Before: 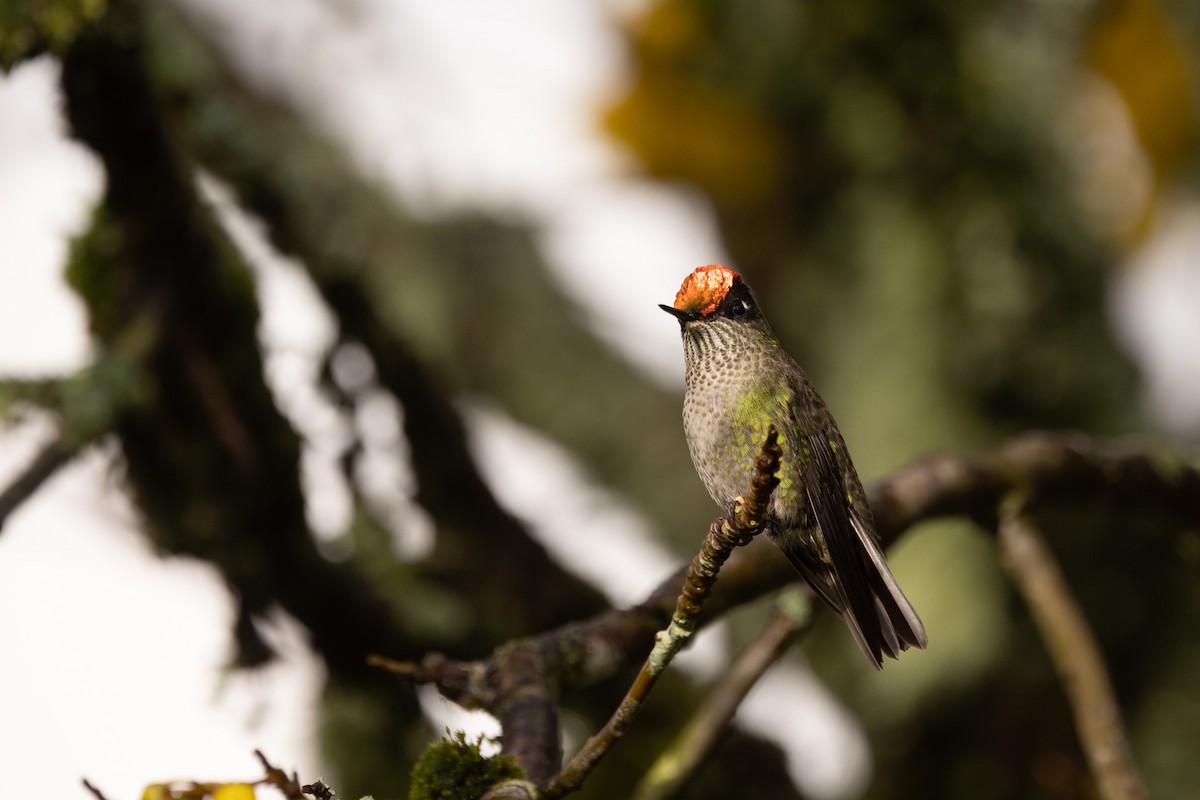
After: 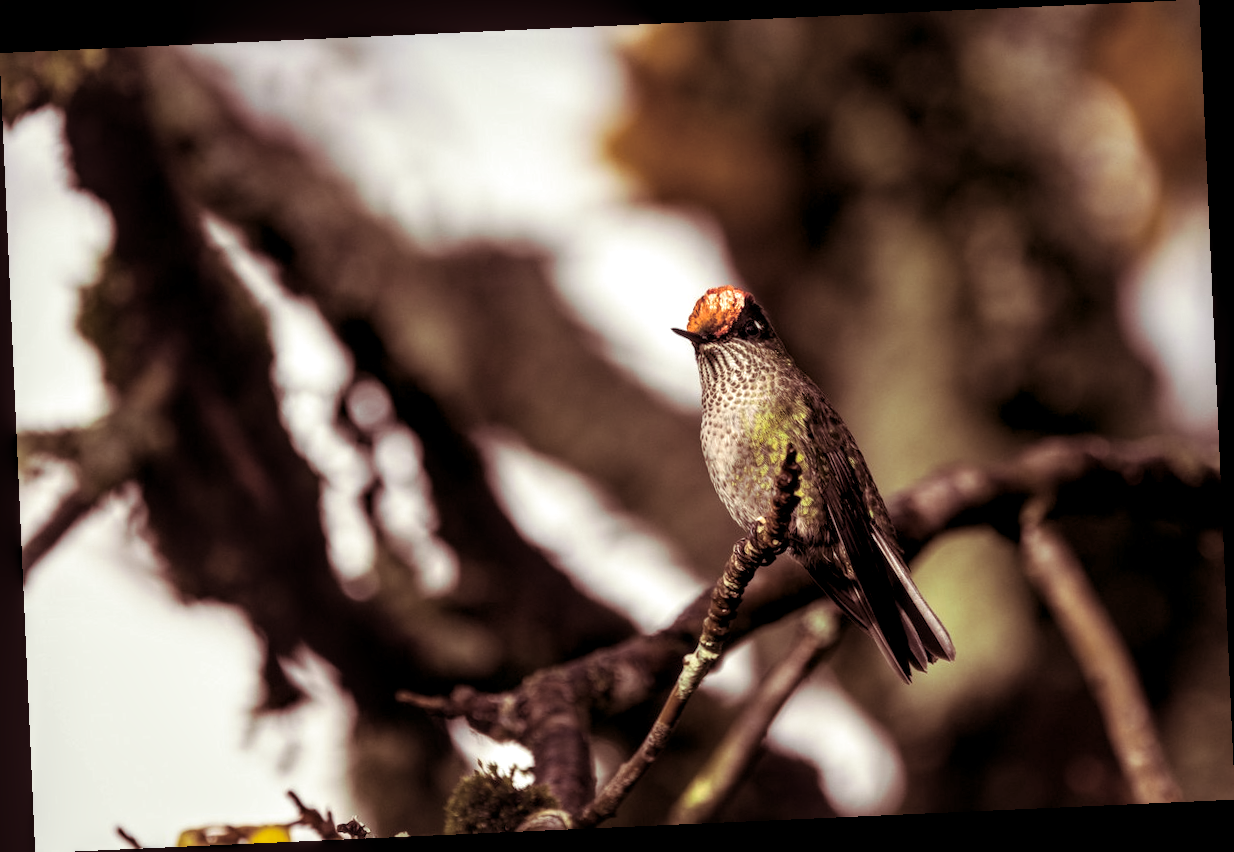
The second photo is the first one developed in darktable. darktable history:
local contrast: detail 160%
rotate and perspective: rotation -2.56°, automatic cropping off
contrast brightness saturation: contrast -0.02, brightness -0.01, saturation 0.03
split-toning: on, module defaults
